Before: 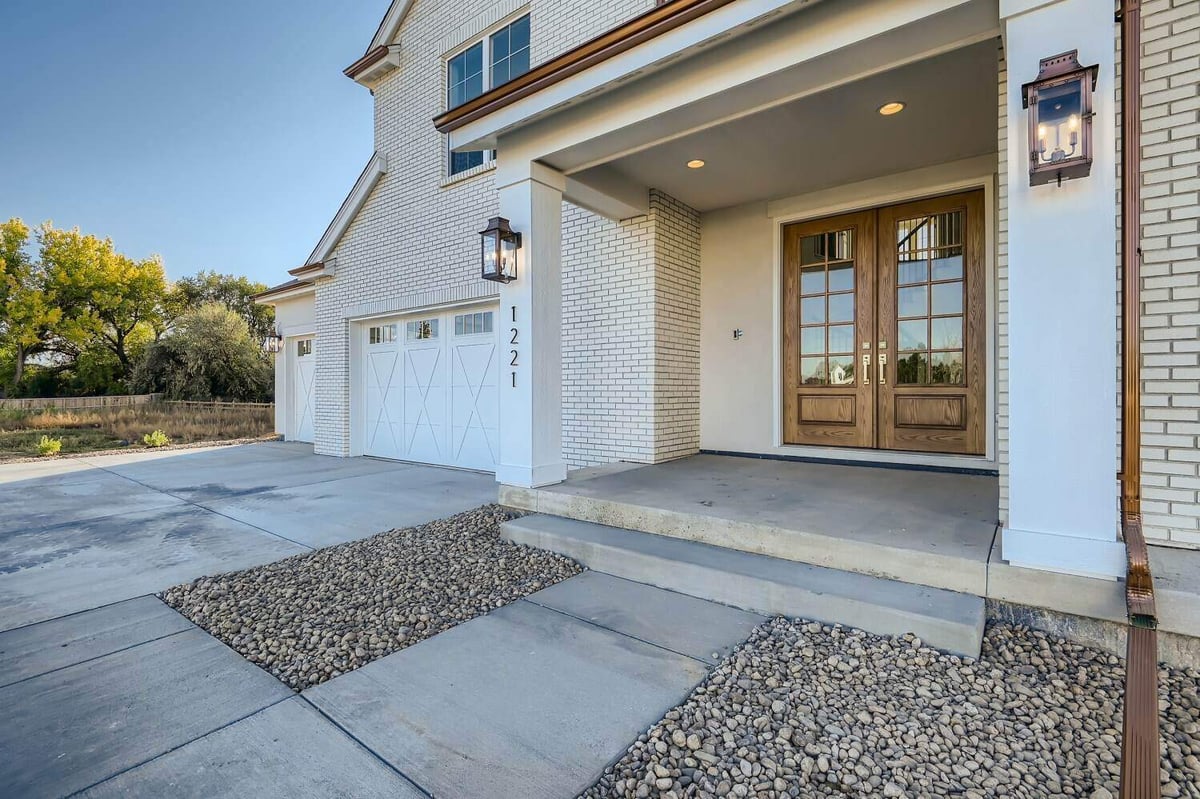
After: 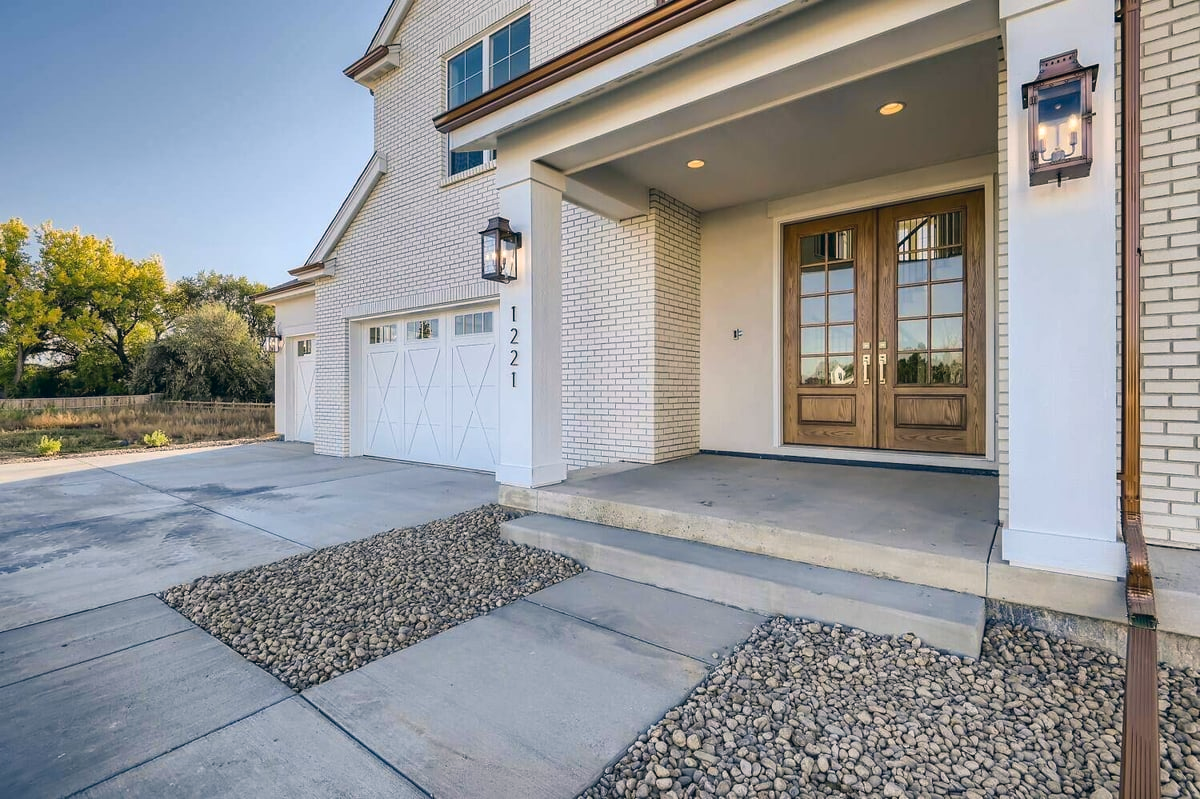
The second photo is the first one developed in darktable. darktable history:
color correction: highlights a* 5.47, highlights b* 5.31, shadows a* -3.94, shadows b* -4.99
exposure: black level correction -0.001, exposure 0.08 EV, compensate highlight preservation false
